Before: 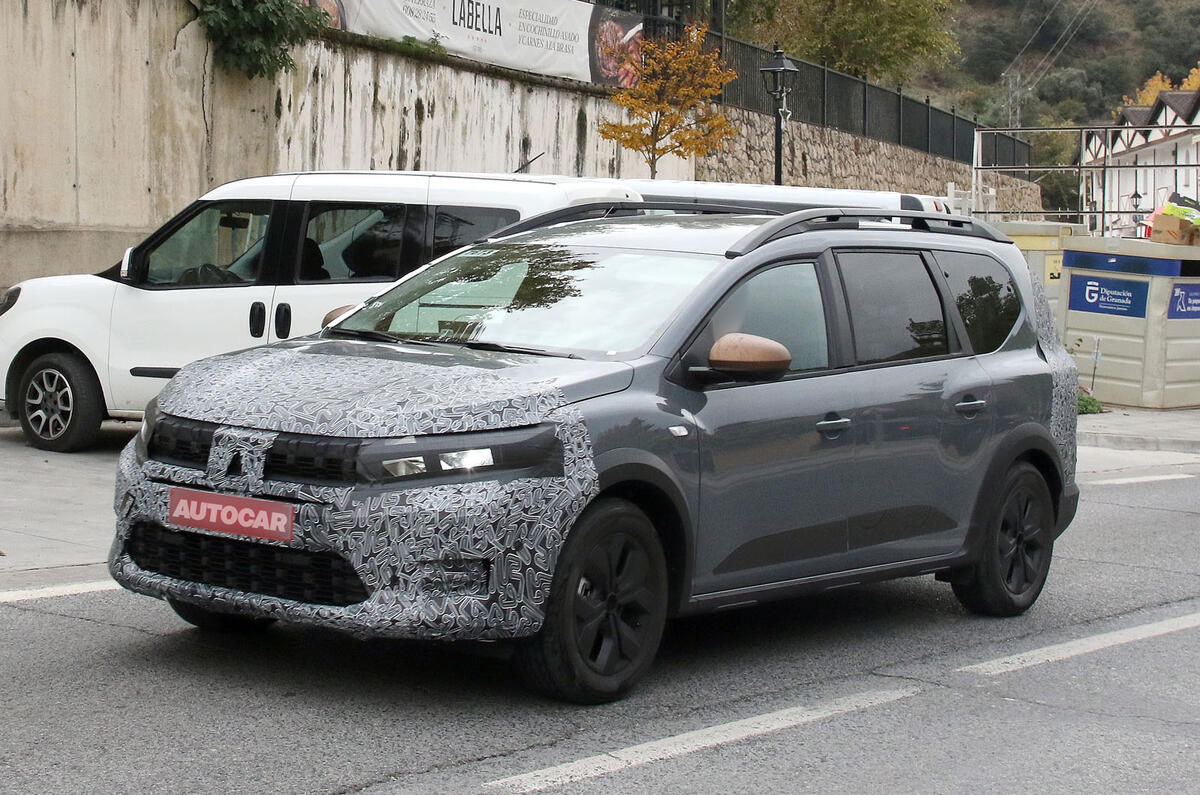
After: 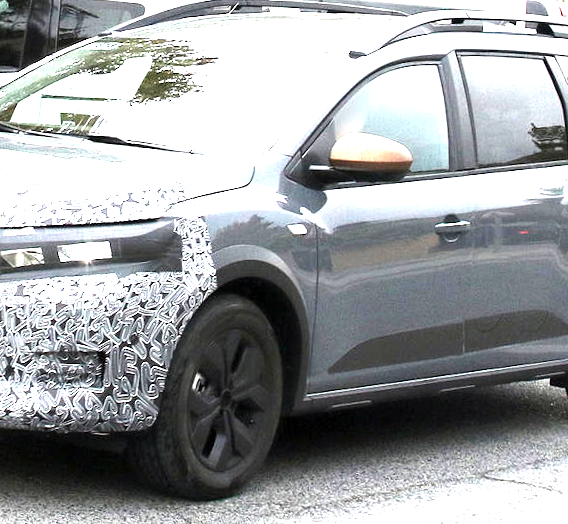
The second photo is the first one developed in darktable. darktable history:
rotate and perspective: rotation 1.57°, crop left 0.018, crop right 0.982, crop top 0.039, crop bottom 0.961
white balance: emerald 1
exposure: black level correction 0, exposure 0.7 EV, compensate exposure bias true, compensate highlight preservation false
levels: levels [0.012, 0.367, 0.697]
crop: left 31.379%, top 24.658%, right 20.326%, bottom 6.628%
